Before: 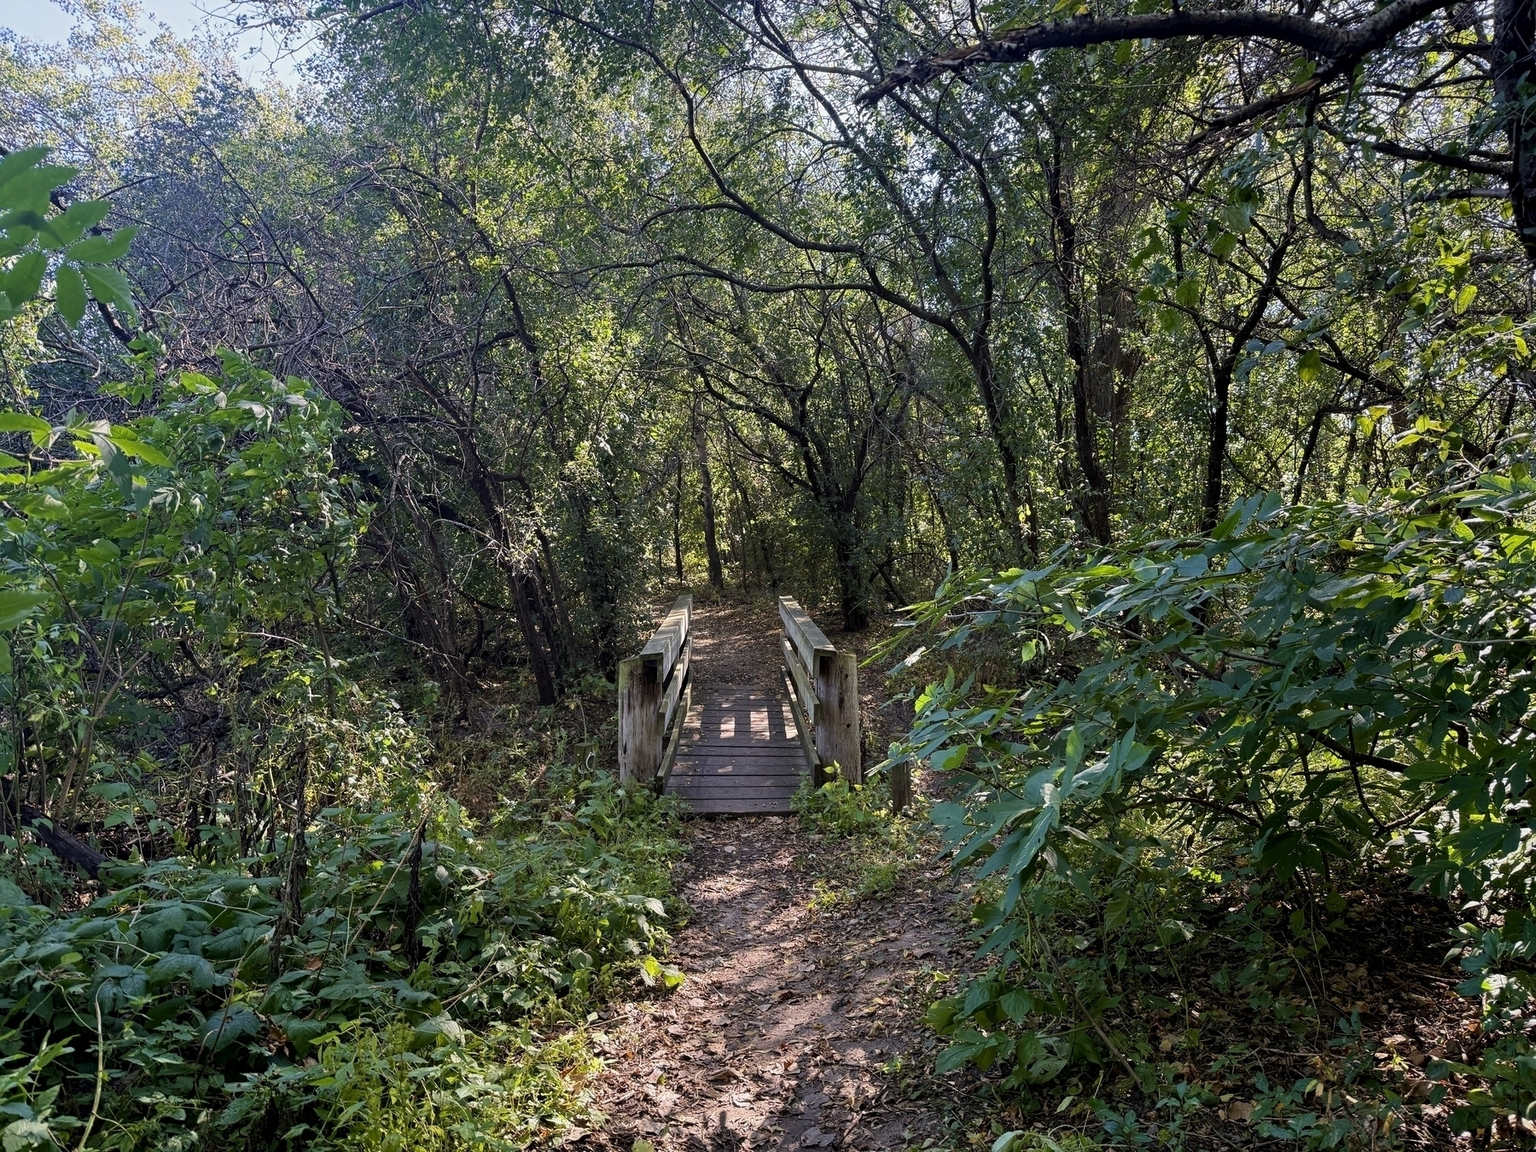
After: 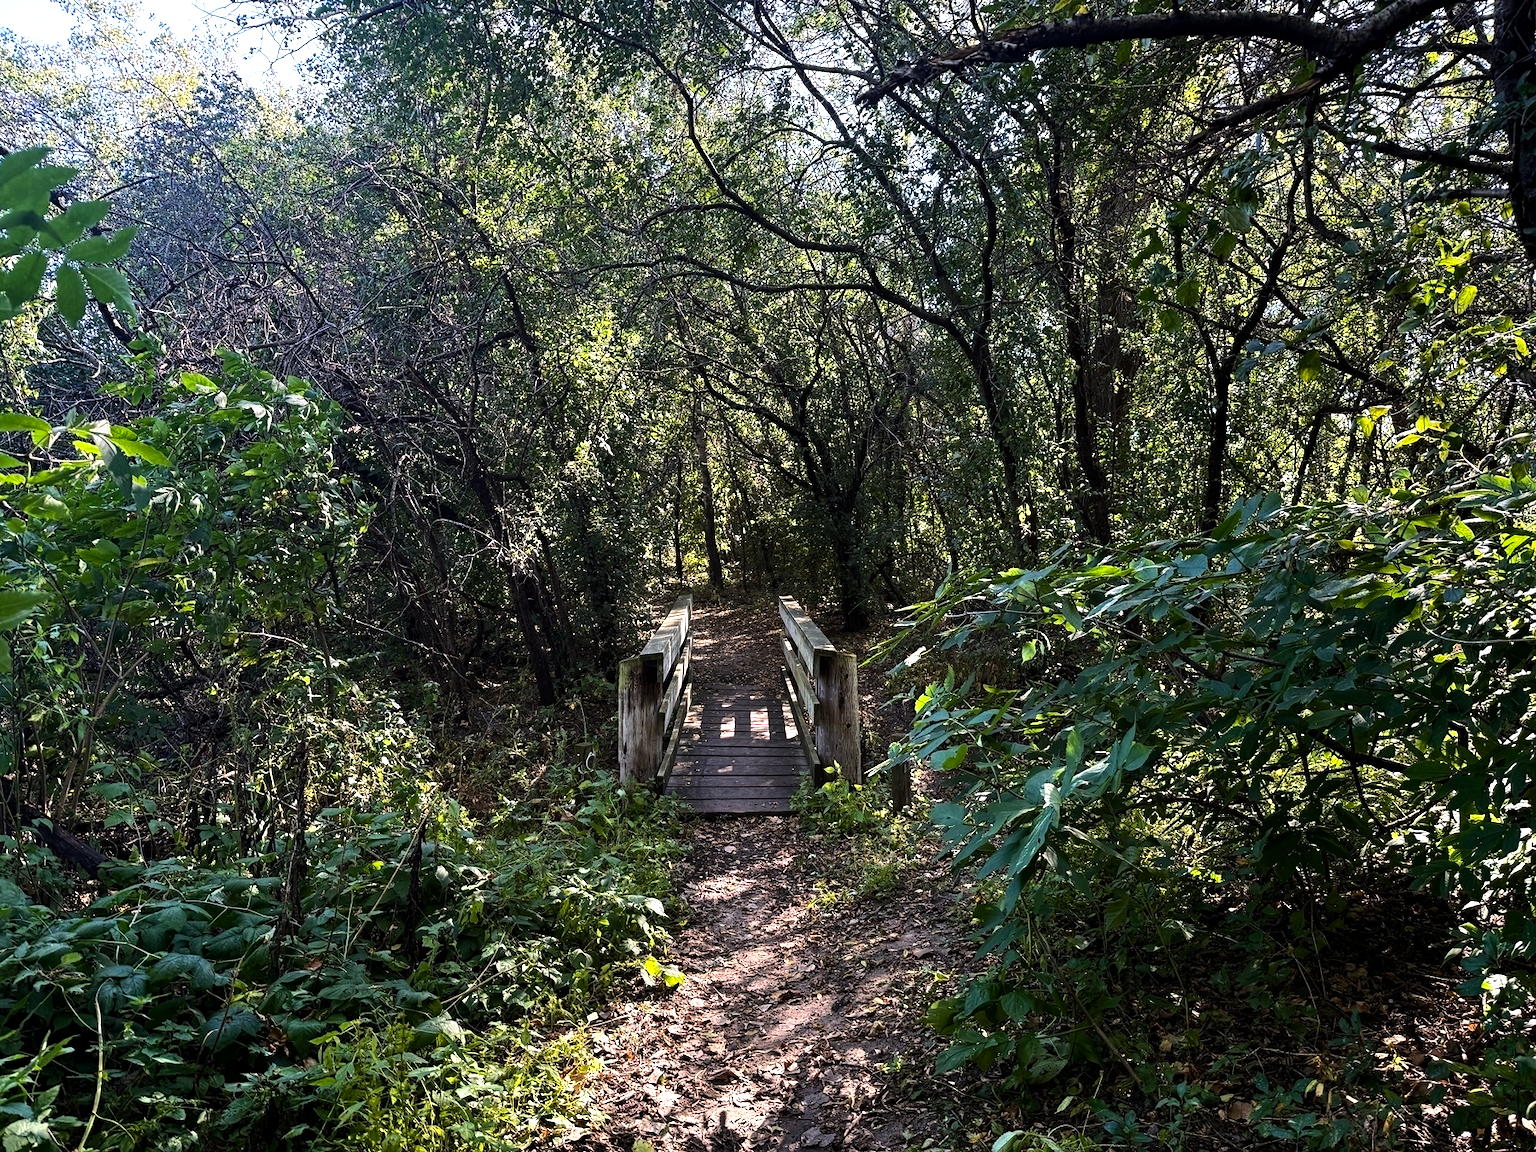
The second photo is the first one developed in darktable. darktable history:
exposure: exposure -0.153 EV, compensate highlight preservation false
tone equalizer: -8 EV -1.08 EV, -7 EV -1.01 EV, -6 EV -0.867 EV, -5 EV -0.578 EV, -3 EV 0.578 EV, -2 EV 0.867 EV, -1 EV 1.01 EV, +0 EV 1.08 EV, edges refinement/feathering 500, mask exposure compensation -1.57 EV, preserve details no
